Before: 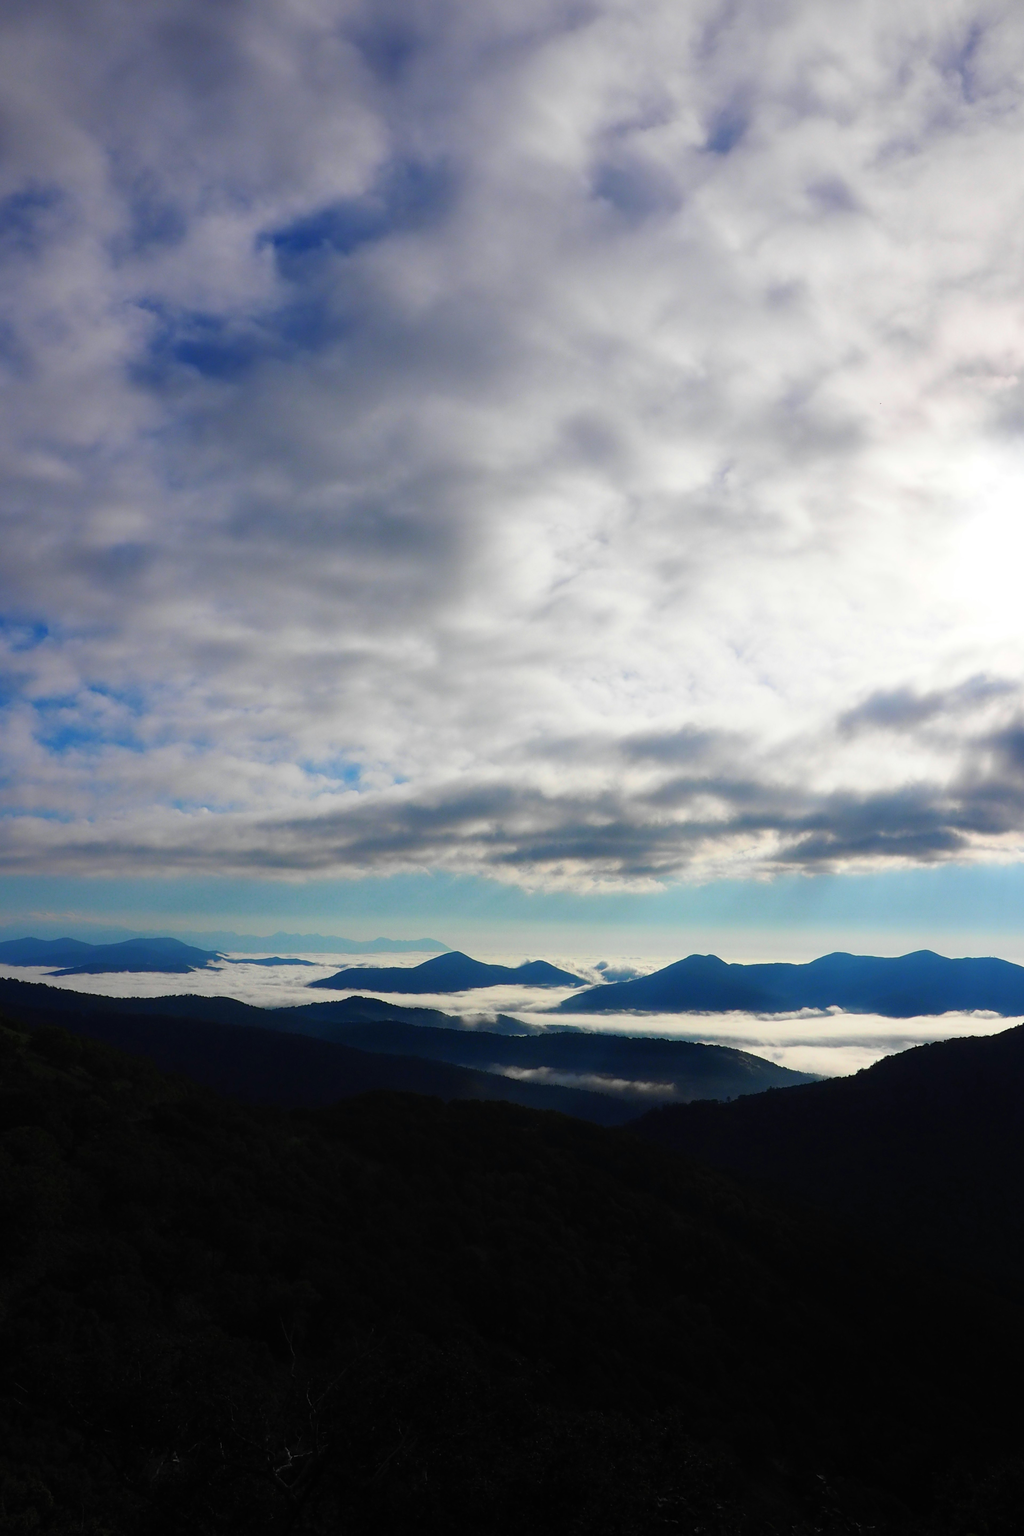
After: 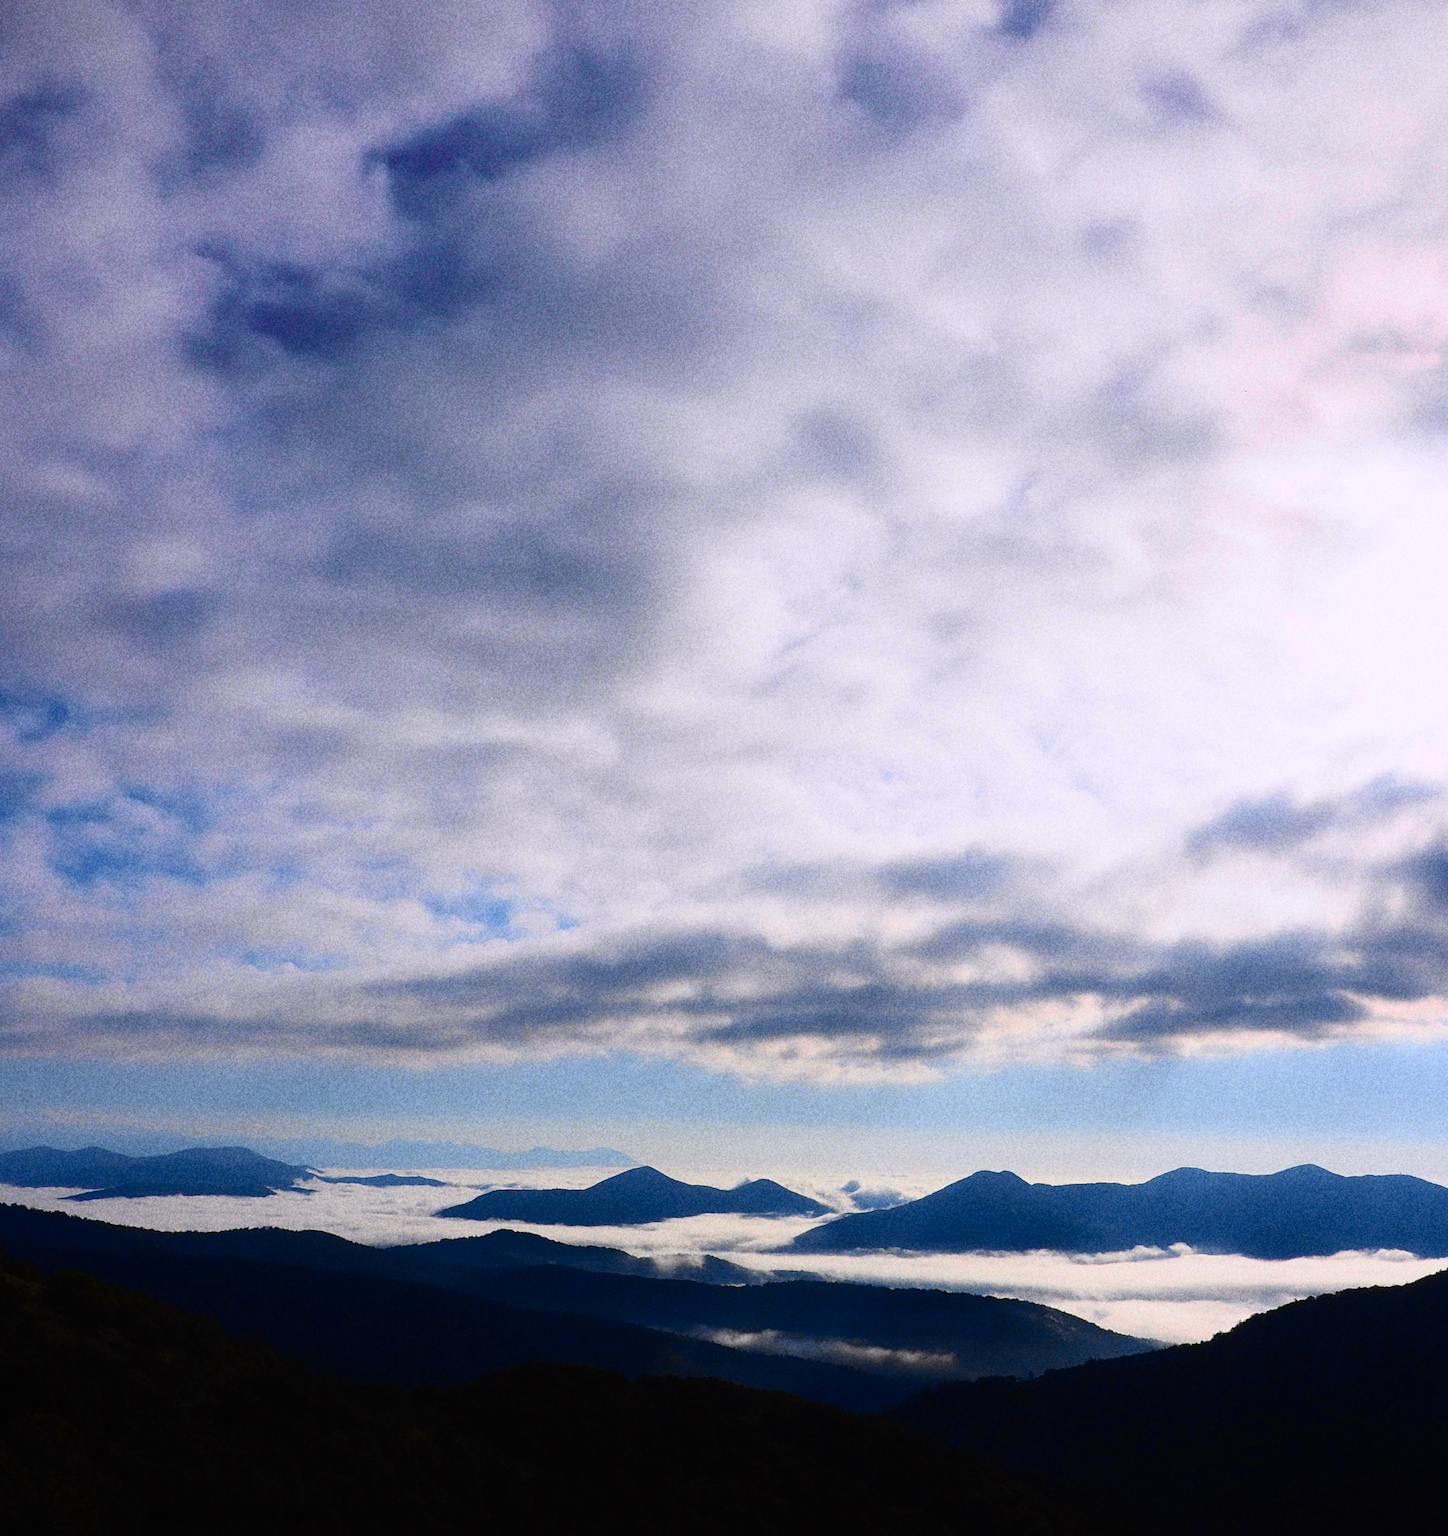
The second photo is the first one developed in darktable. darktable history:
tone curve: curves: ch0 [(0, 0) (0.087, 0.054) (0.281, 0.245) (0.506, 0.526) (0.8, 0.824) (0.994, 0.955)]; ch1 [(0, 0) (0.27, 0.195) (0.406, 0.435) (0.452, 0.474) (0.495, 0.5) (0.514, 0.508) (0.563, 0.584) (0.654, 0.689) (1, 1)]; ch2 [(0, 0) (0.269, 0.299) (0.459, 0.441) (0.498, 0.499) (0.523, 0.52) (0.551, 0.549) (0.633, 0.625) (0.659, 0.681) (0.718, 0.764) (1, 1)], color space Lab, independent channels, preserve colors none
crop and rotate: top 8.293%, bottom 20.996%
grain: coarseness 11.82 ISO, strength 36.67%, mid-tones bias 74.17%
white balance: red 1.05, blue 1.072
